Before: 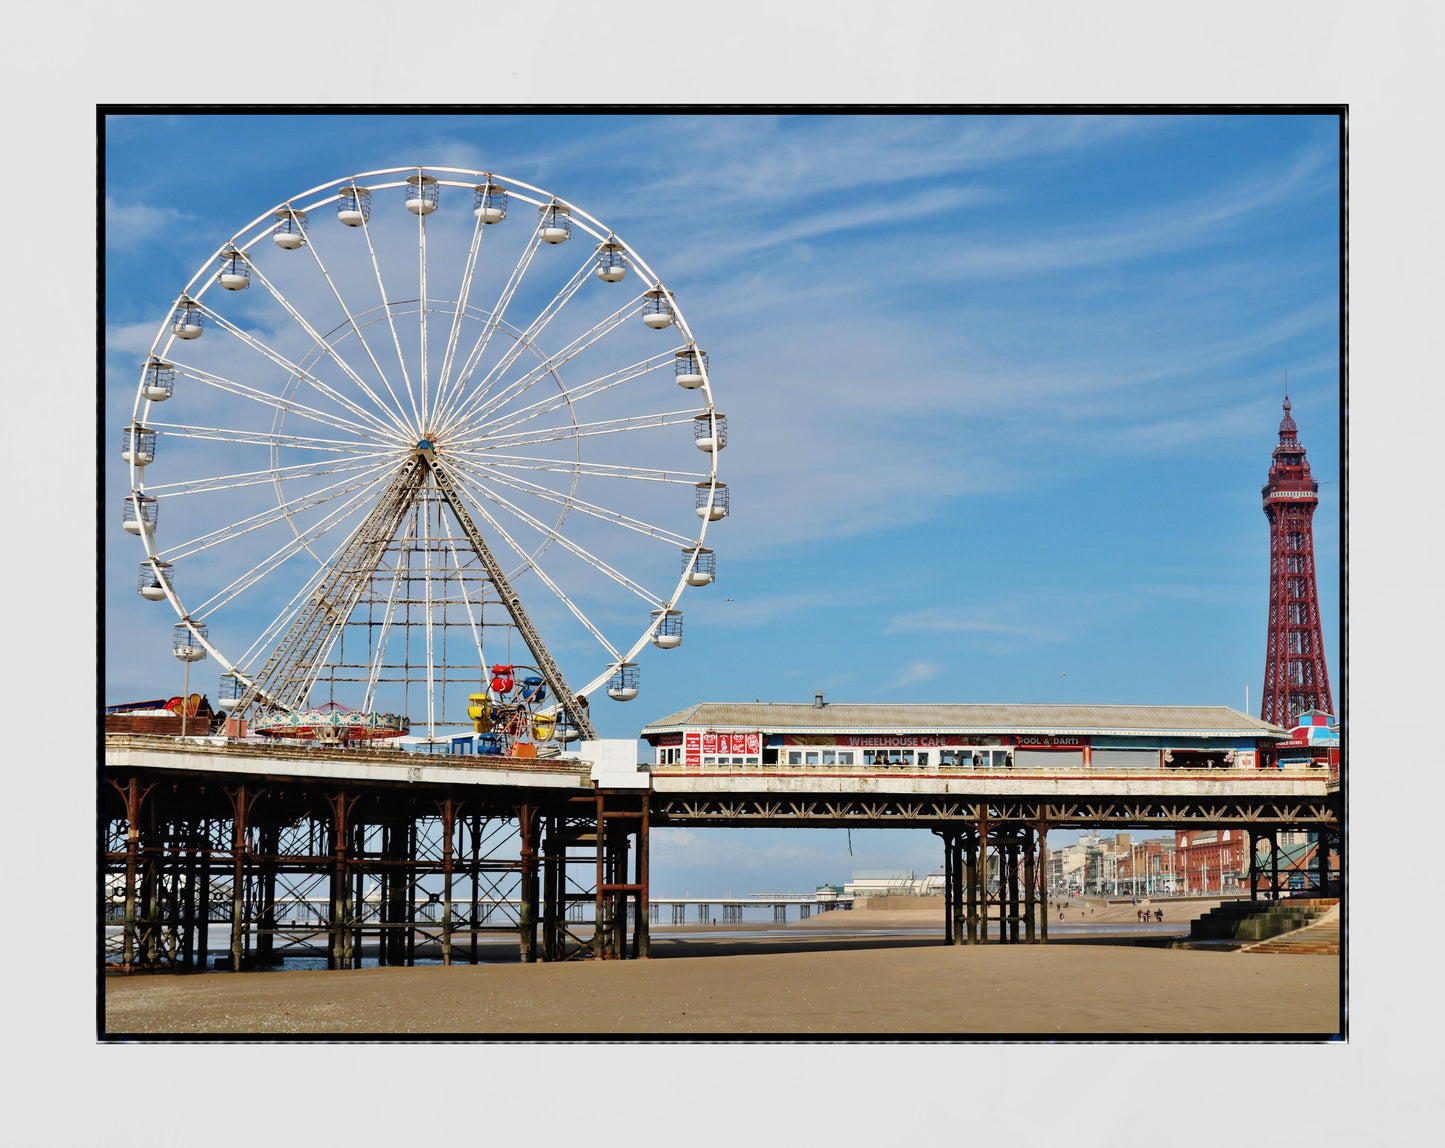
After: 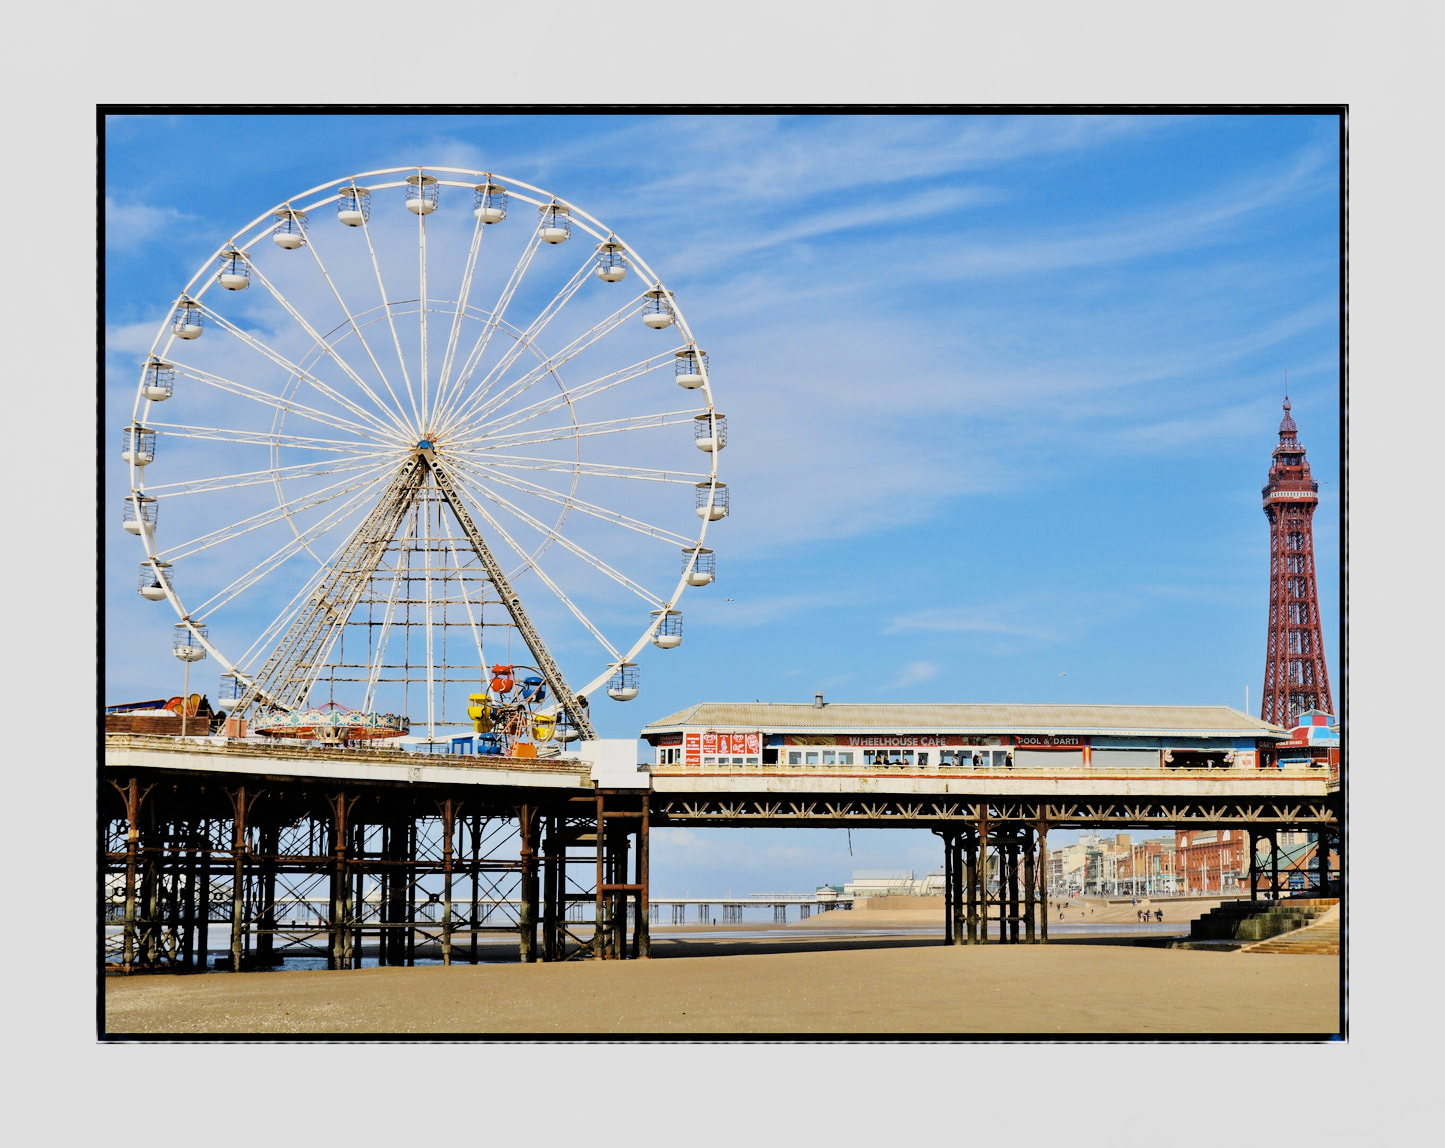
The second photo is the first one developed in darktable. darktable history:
color contrast: green-magenta contrast 0.8, blue-yellow contrast 1.1, unbound 0
exposure: black level correction 0, exposure 0.7 EV, compensate exposure bias true, compensate highlight preservation false
filmic rgb: black relative exposure -7.65 EV, white relative exposure 4.56 EV, hardness 3.61, color science v6 (2022)
